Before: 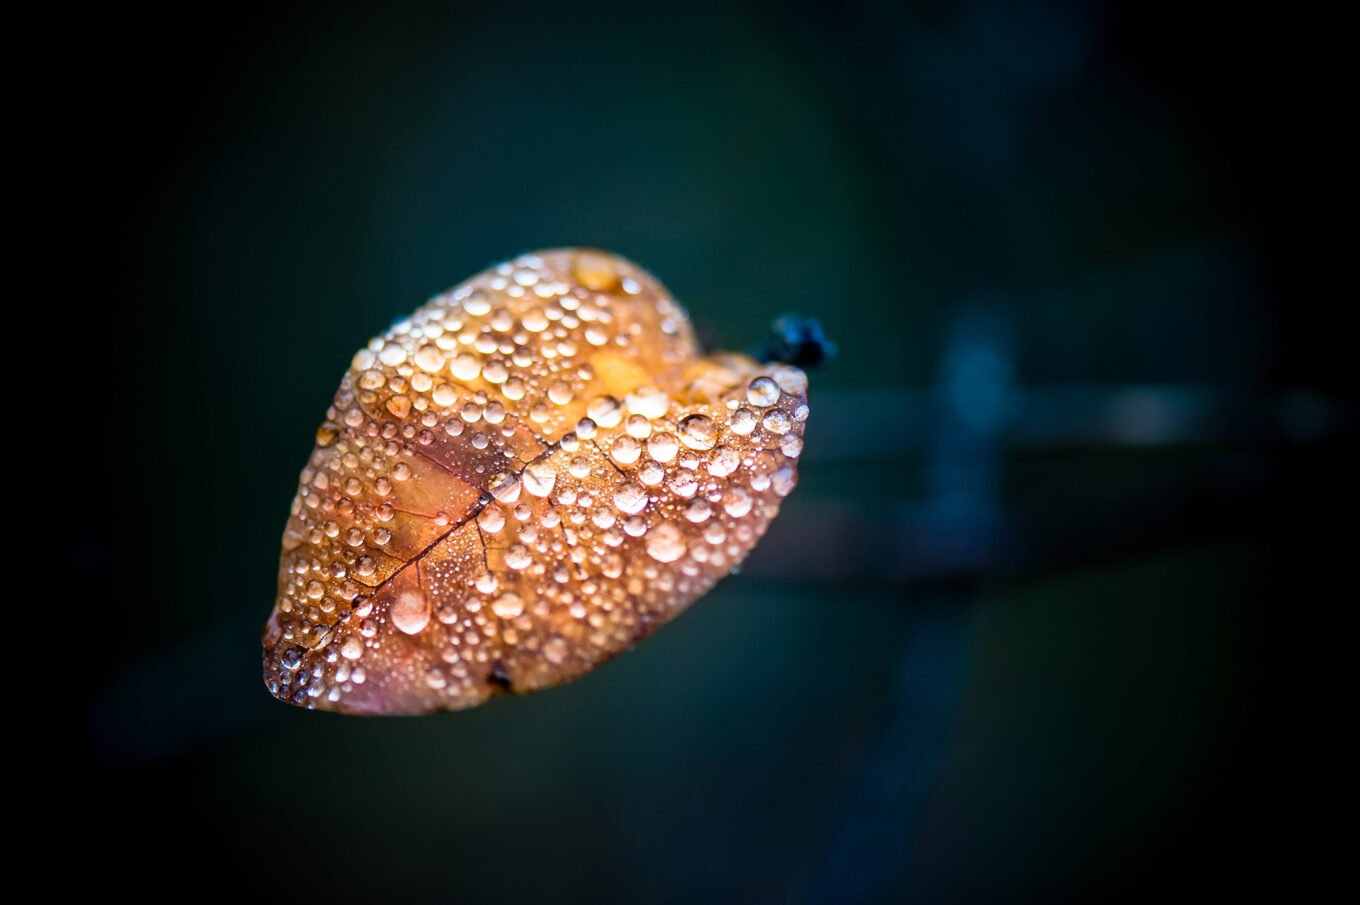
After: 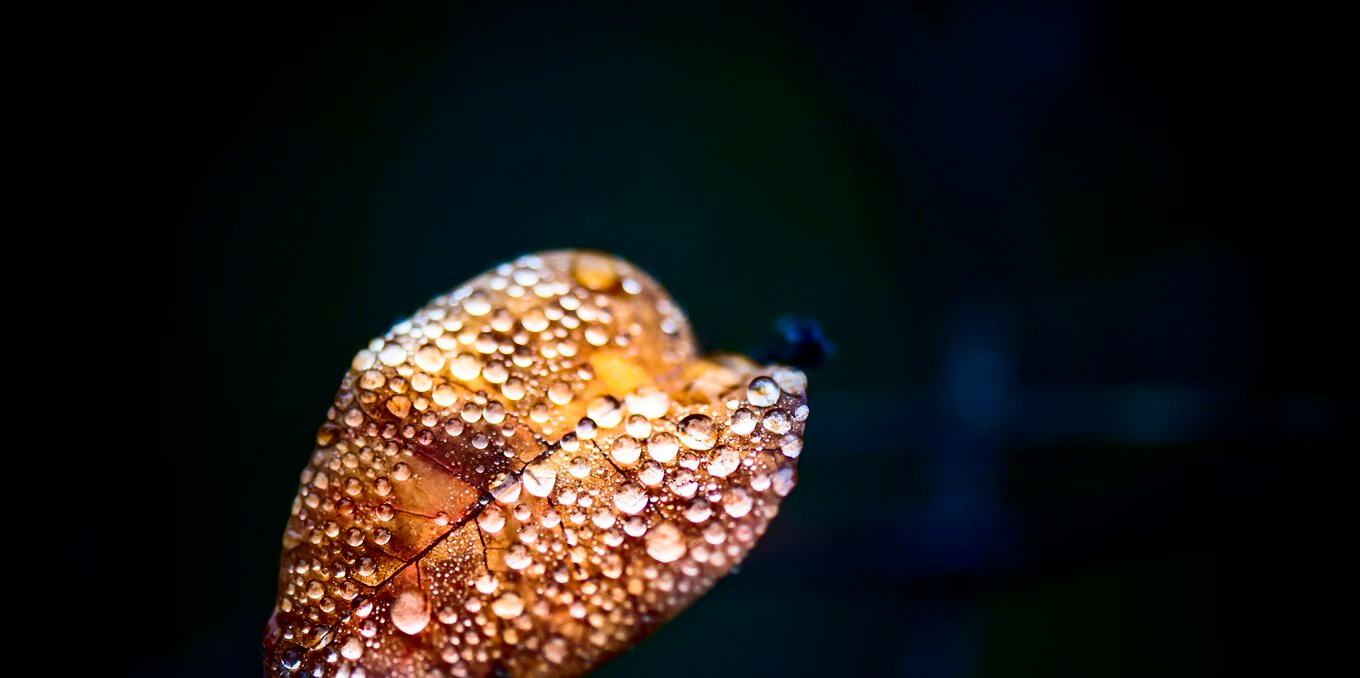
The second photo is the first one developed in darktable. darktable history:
contrast brightness saturation: contrast 0.24, brightness -0.24, saturation 0.14
crop: bottom 24.988%
